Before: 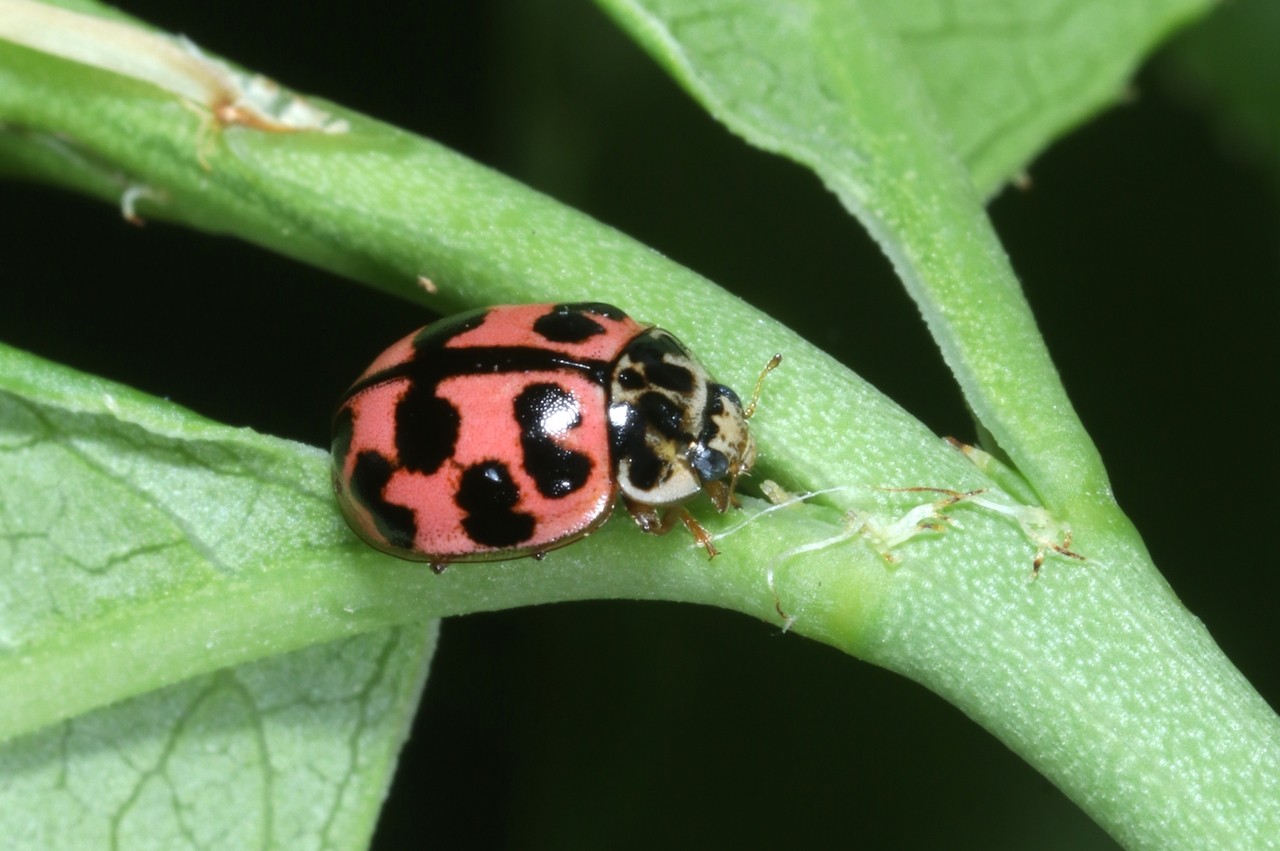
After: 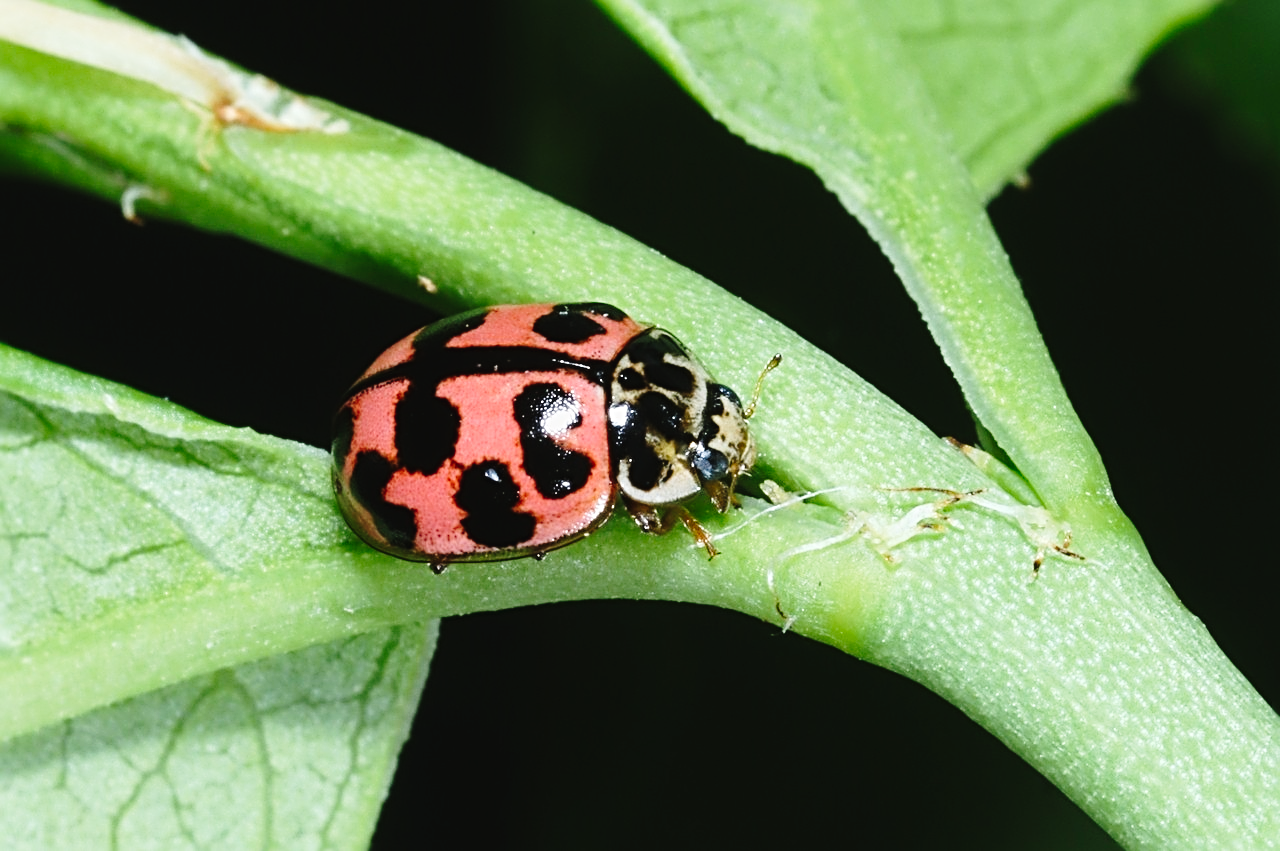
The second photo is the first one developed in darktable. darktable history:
tone curve: curves: ch0 [(0, 0.023) (0.132, 0.075) (0.256, 0.2) (0.454, 0.495) (0.708, 0.78) (0.844, 0.896) (1, 0.98)]; ch1 [(0, 0) (0.37, 0.308) (0.478, 0.46) (0.499, 0.5) (0.513, 0.508) (0.526, 0.533) (0.59, 0.612) (0.764, 0.804) (1, 1)]; ch2 [(0, 0) (0.312, 0.313) (0.461, 0.454) (0.48, 0.477) (0.503, 0.5) (0.526, 0.54) (0.564, 0.595) (0.631, 0.676) (0.713, 0.767) (0.985, 0.966)], preserve colors none
sharpen: radius 3.004, amount 0.773
